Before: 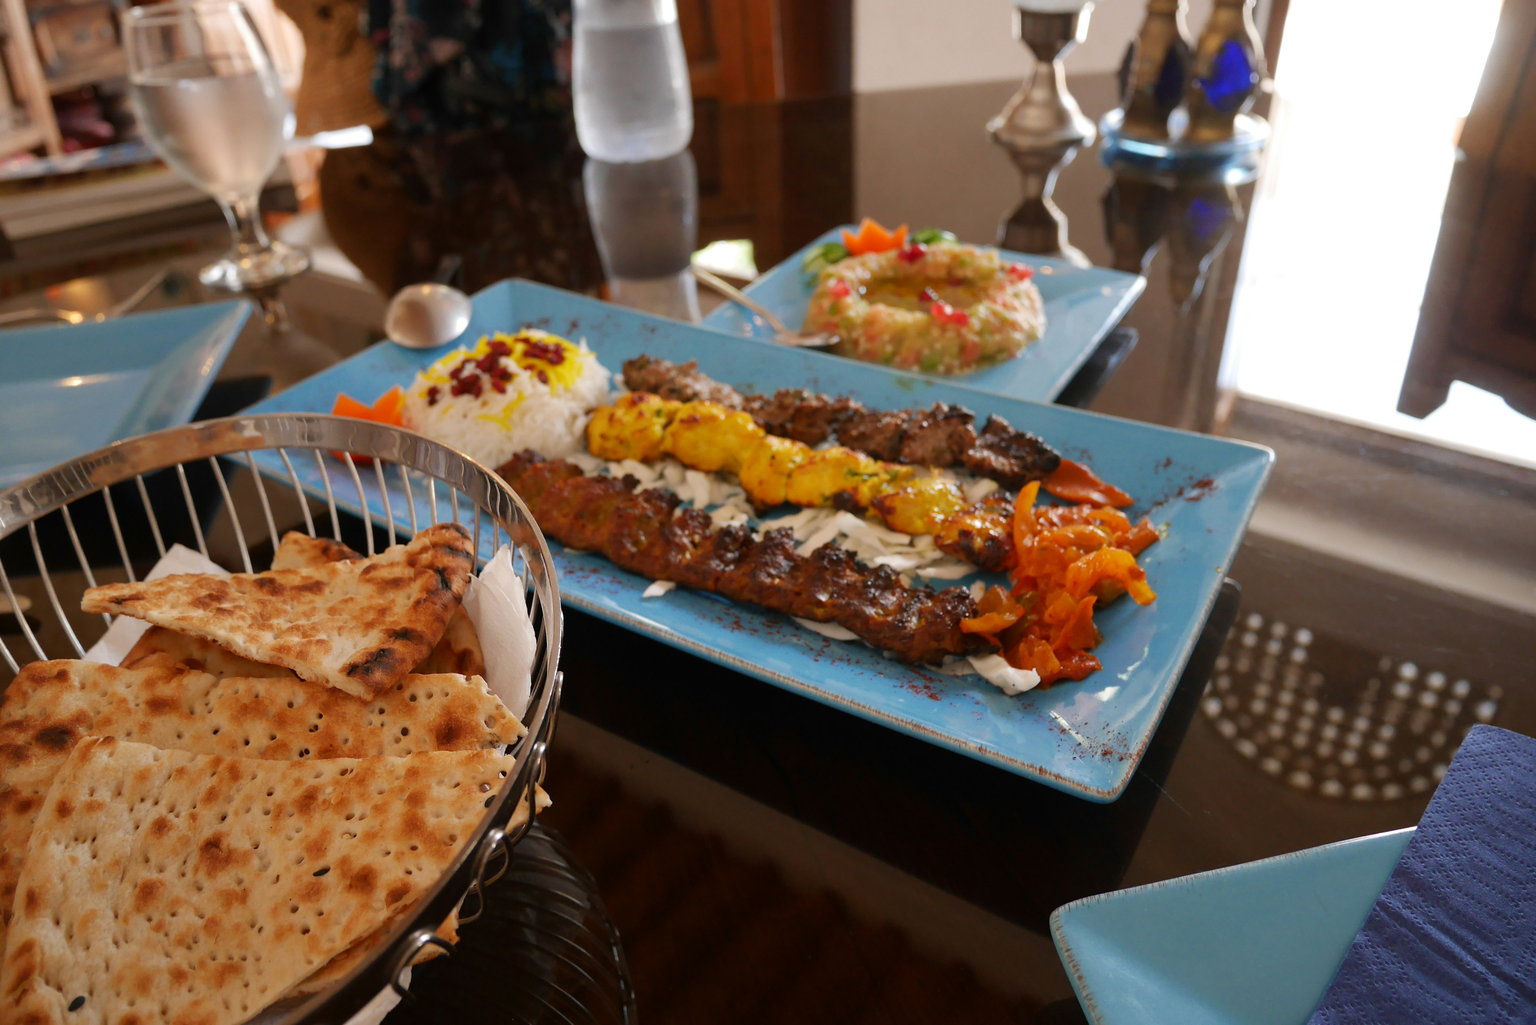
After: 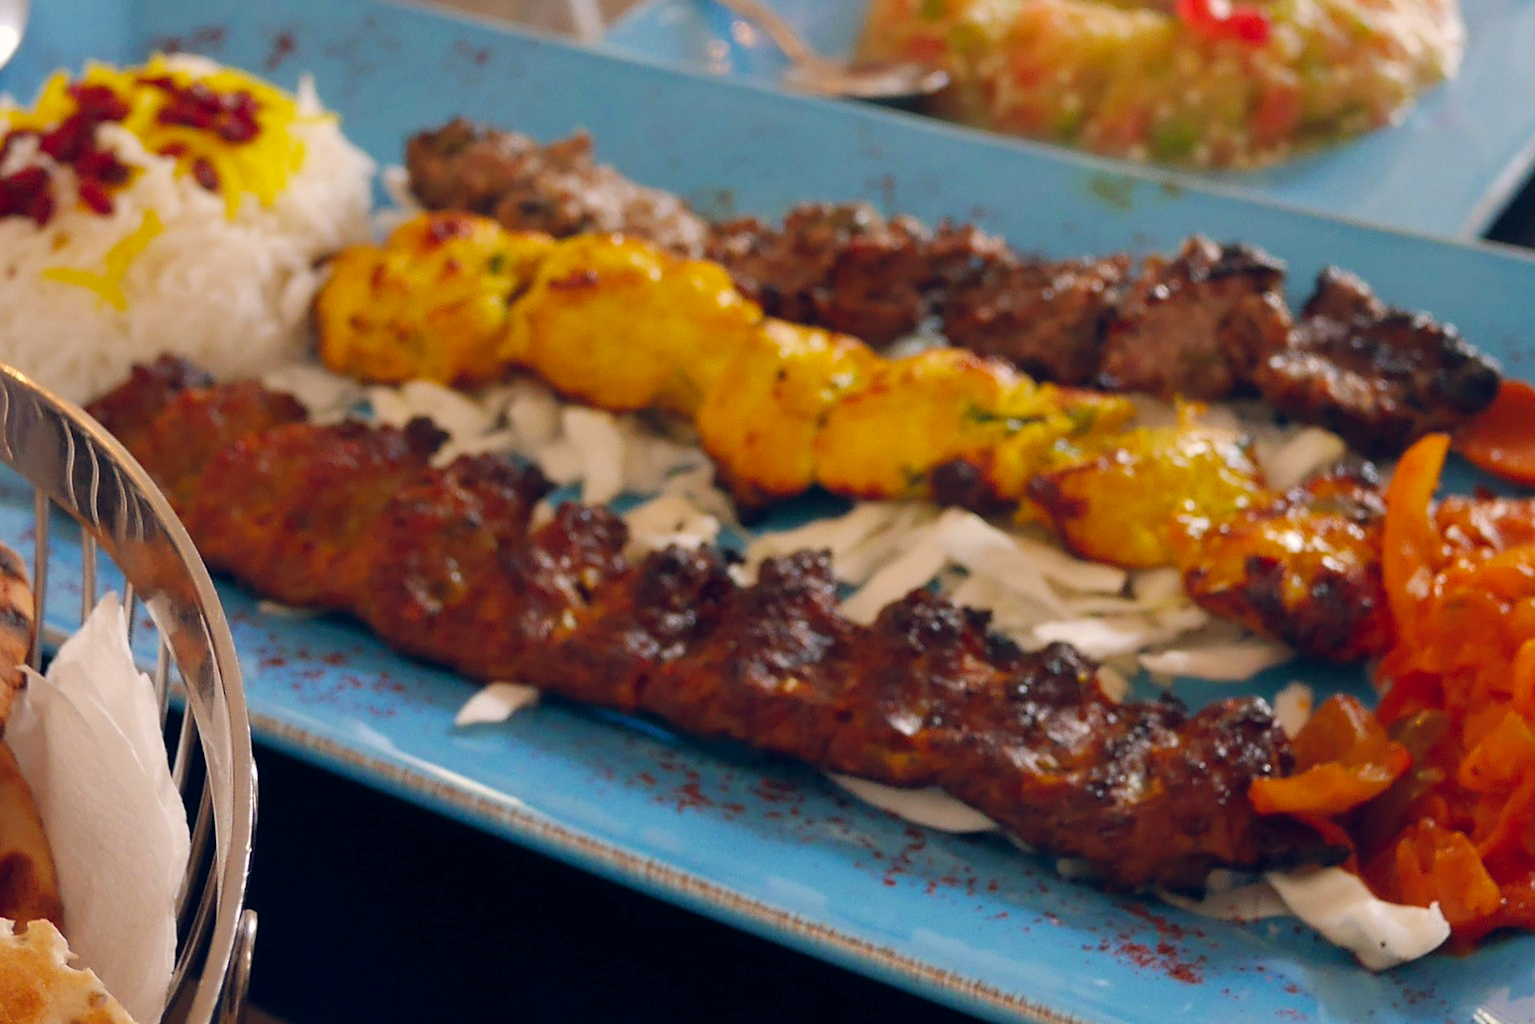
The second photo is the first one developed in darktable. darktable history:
color balance rgb: shadows lift › hue 87.51°, highlights gain › chroma 1.35%, highlights gain › hue 55.1°, global offset › chroma 0.13%, global offset › hue 253.66°, perceptual saturation grading › global saturation 16.38%
crop: left 30%, top 30%, right 30%, bottom 30%
